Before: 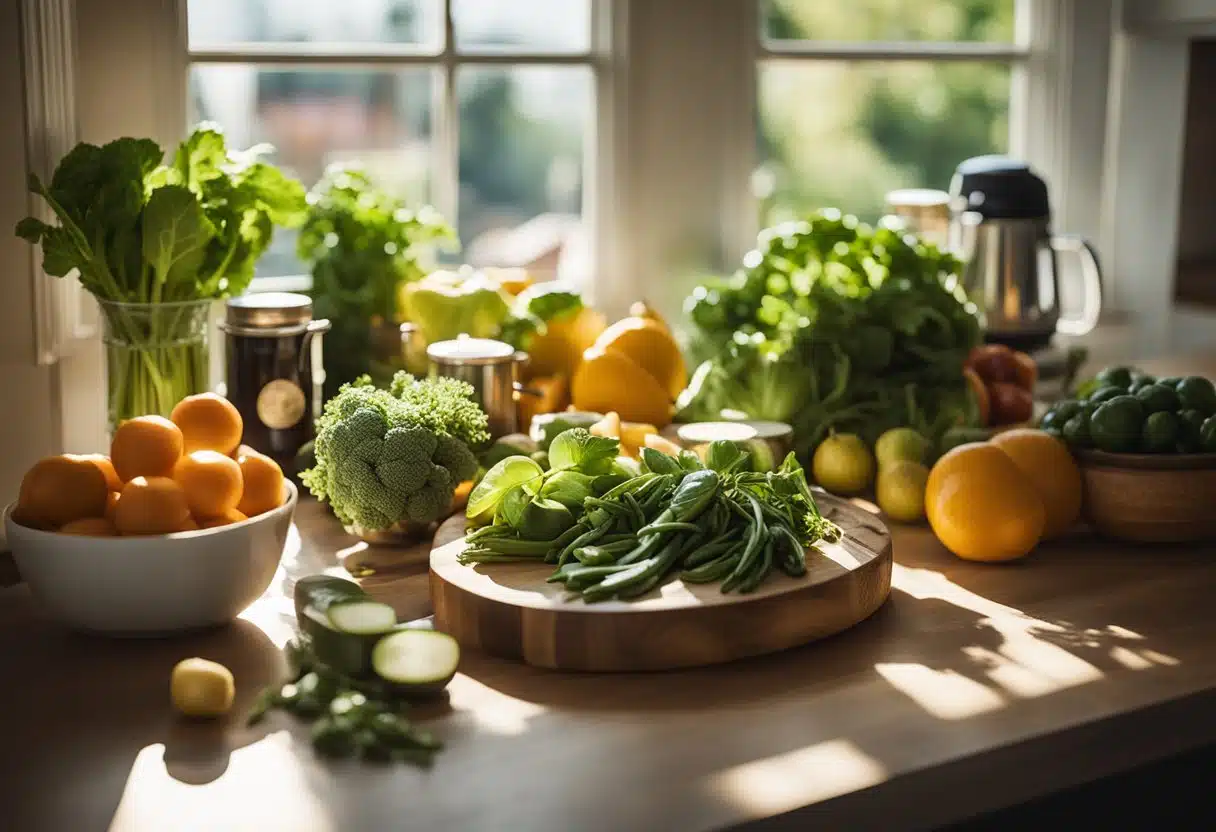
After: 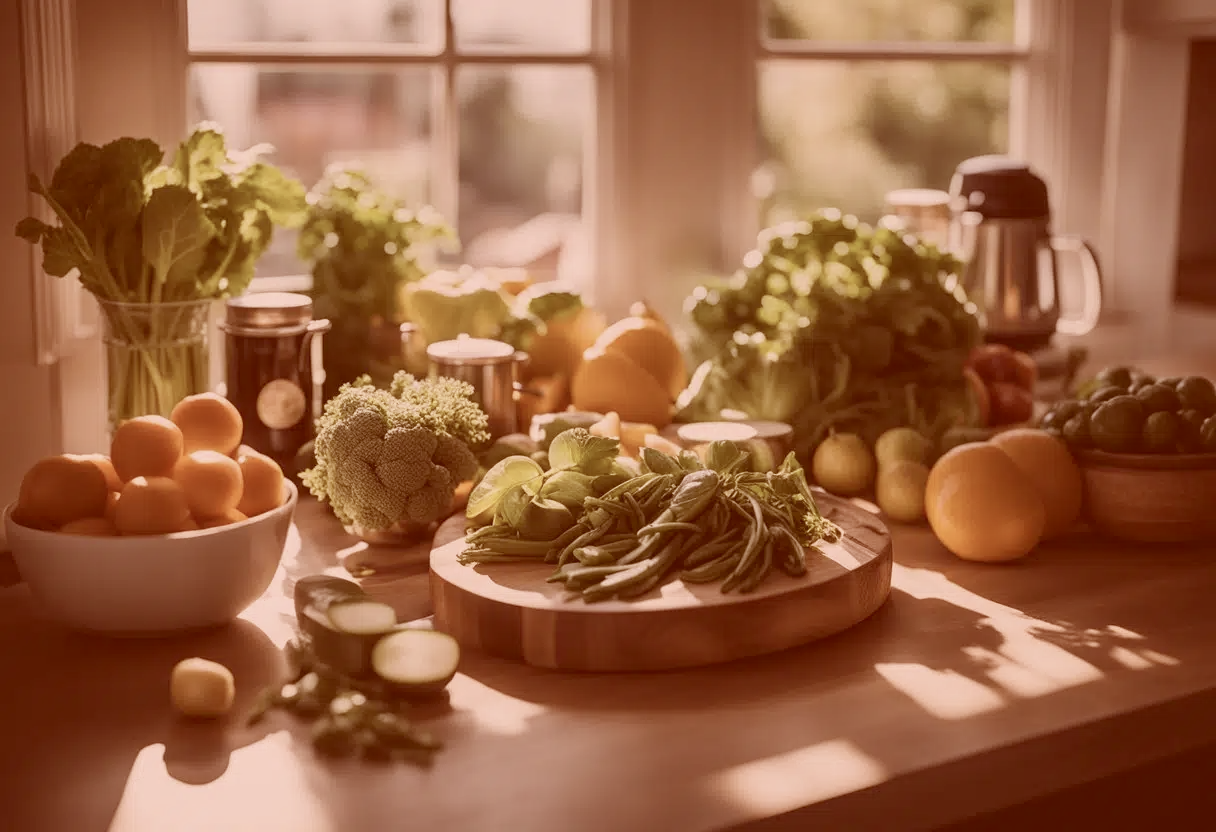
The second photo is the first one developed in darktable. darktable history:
contrast brightness saturation: contrast -0.251, saturation -0.445
color correction: highlights a* 9.5, highlights b* 9.09, shadows a* 39.7, shadows b* 39.91, saturation 0.801
